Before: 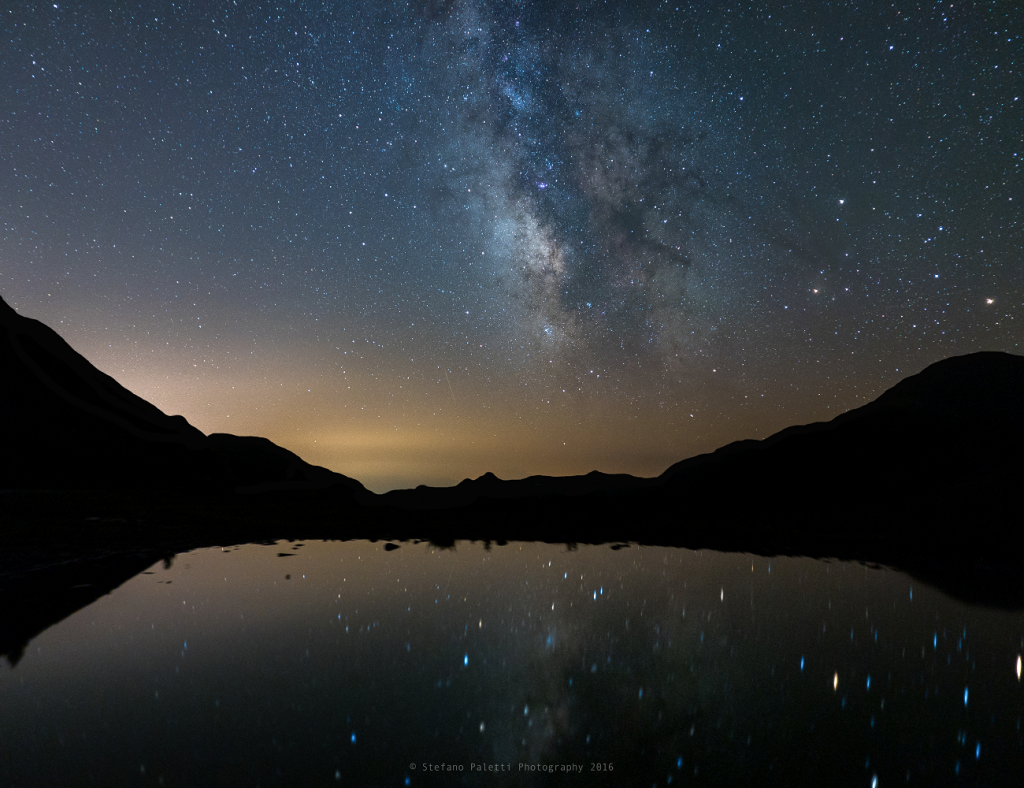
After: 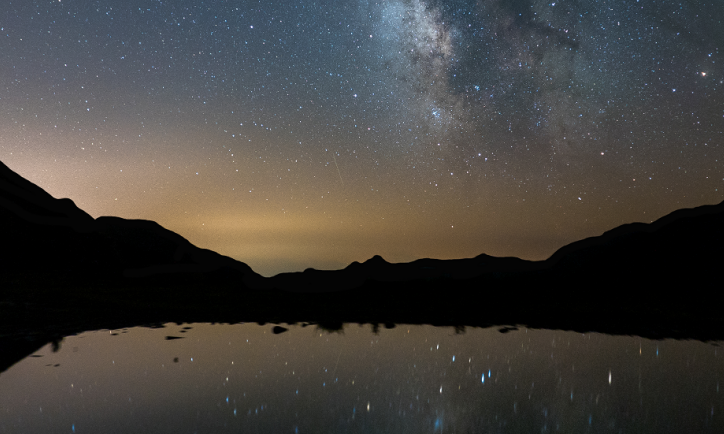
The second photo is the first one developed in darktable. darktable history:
crop: left 10.976%, top 27.609%, right 18.277%, bottom 17.302%
